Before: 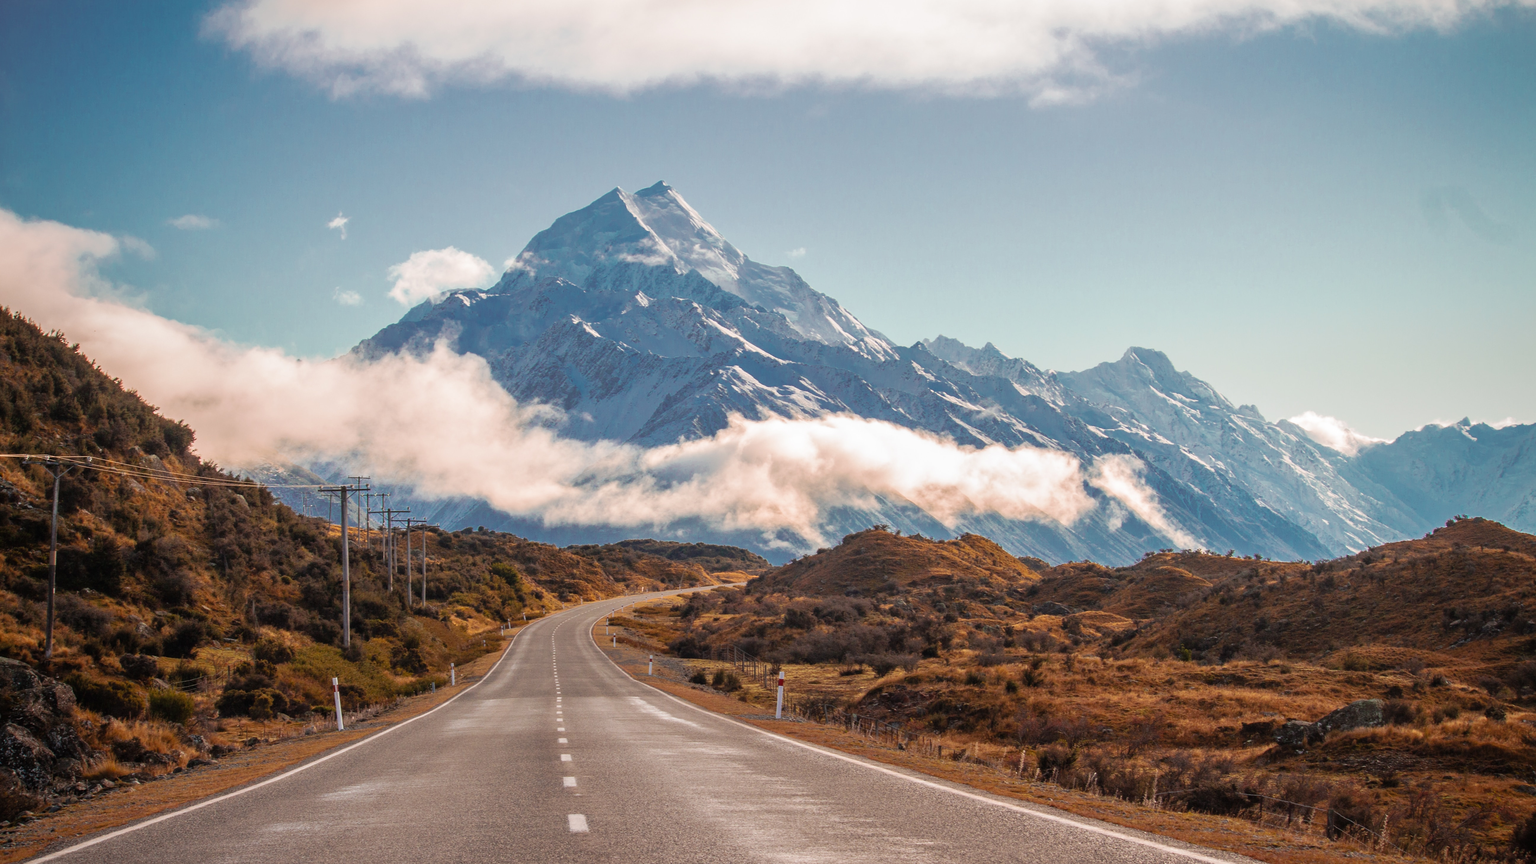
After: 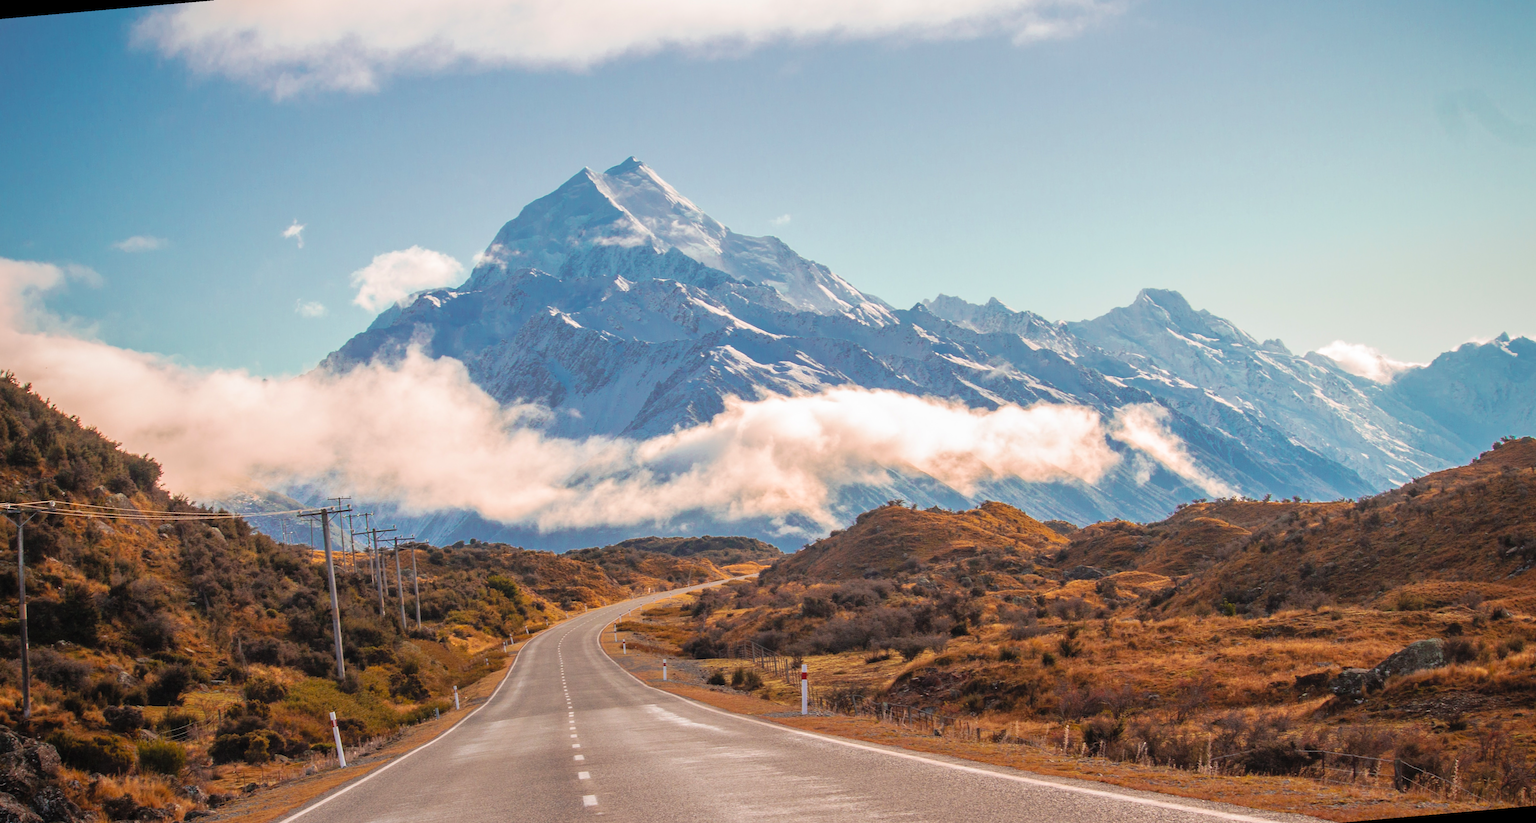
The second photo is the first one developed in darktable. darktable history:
rotate and perspective: rotation -5°, crop left 0.05, crop right 0.952, crop top 0.11, crop bottom 0.89
contrast brightness saturation: brightness 0.09, saturation 0.19
